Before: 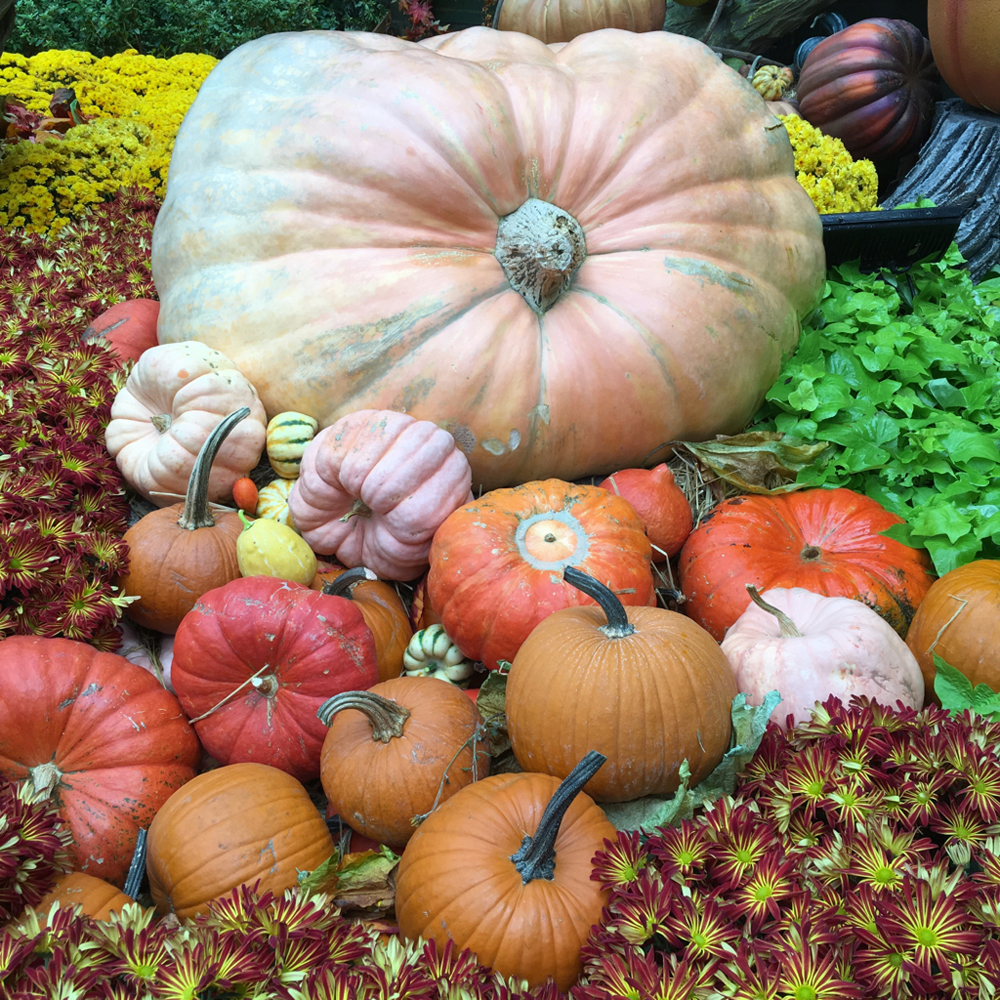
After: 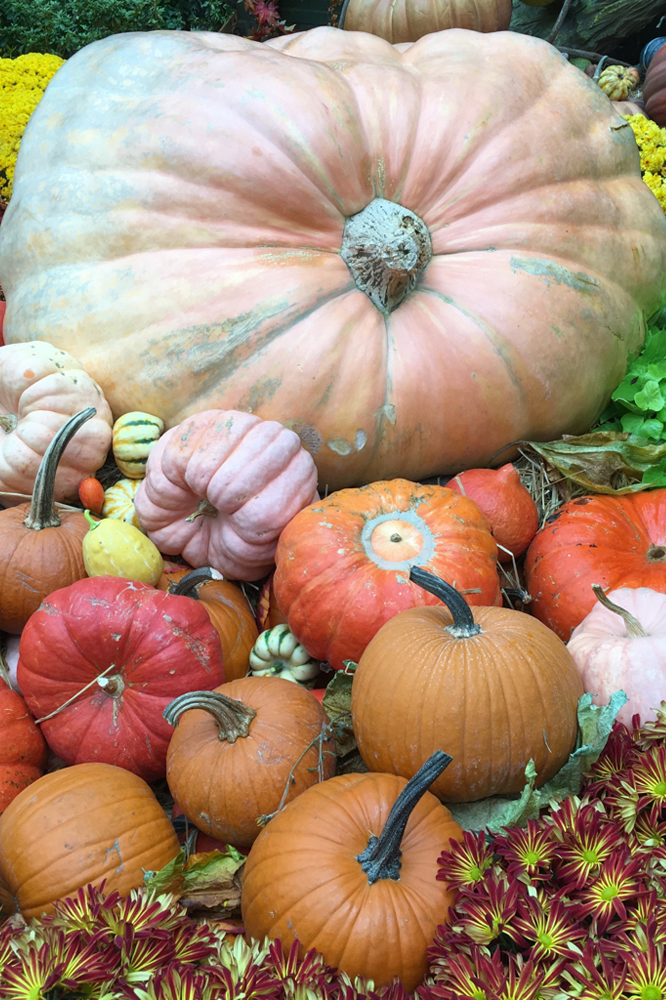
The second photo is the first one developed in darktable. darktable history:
crop: left 15.419%, right 17.914%
tone equalizer: on, module defaults
